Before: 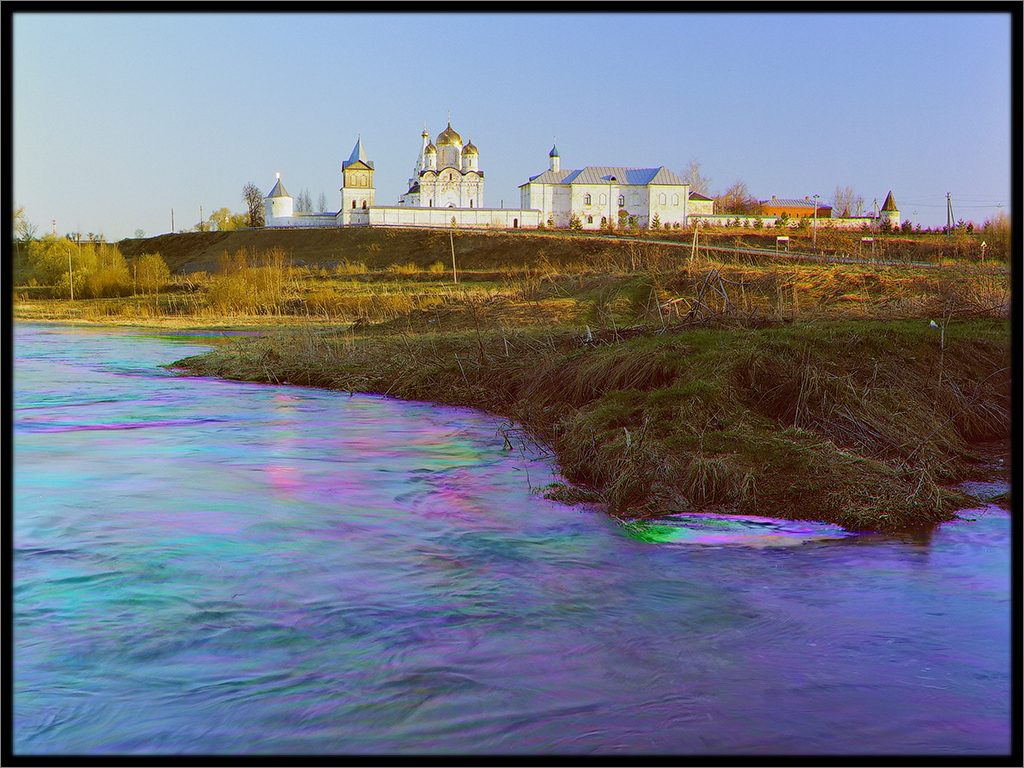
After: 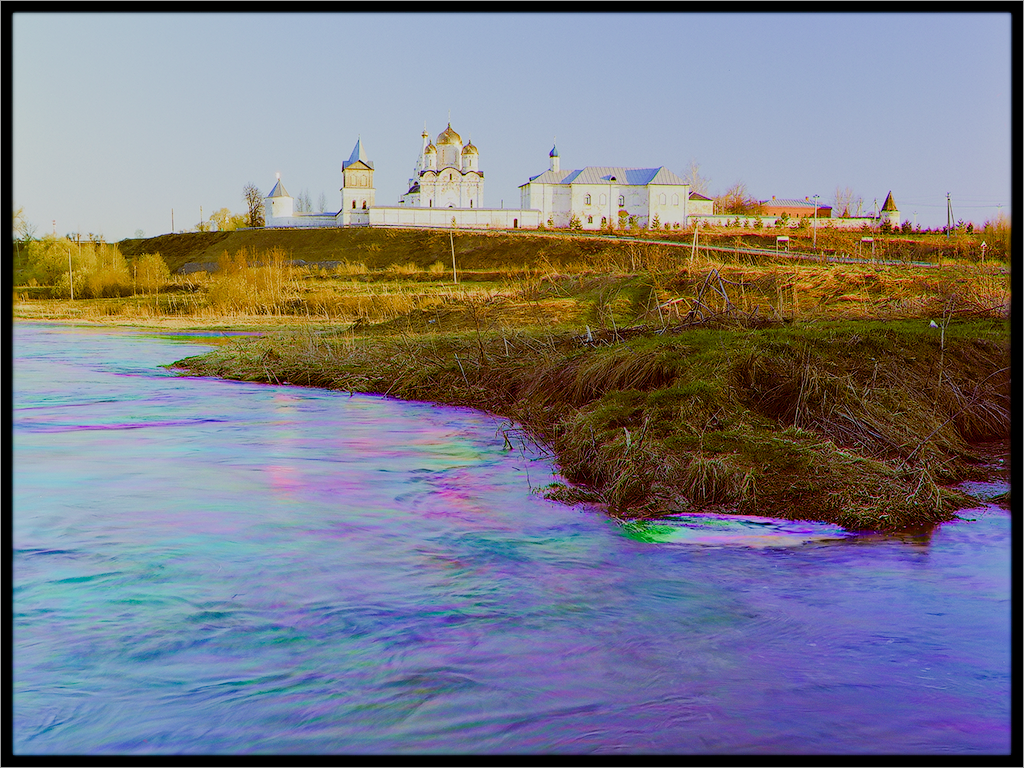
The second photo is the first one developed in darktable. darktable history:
exposure: exposure 0.639 EV, compensate exposure bias true, compensate highlight preservation false
filmic rgb: black relative exposure -6.06 EV, white relative exposure 6.96 EV, hardness 2.25
color balance rgb: perceptual saturation grading › global saturation 0.019%, perceptual saturation grading › highlights -18.022%, perceptual saturation grading › mid-tones 33.521%, perceptual saturation grading › shadows 50.287%, global vibrance 11.227%
